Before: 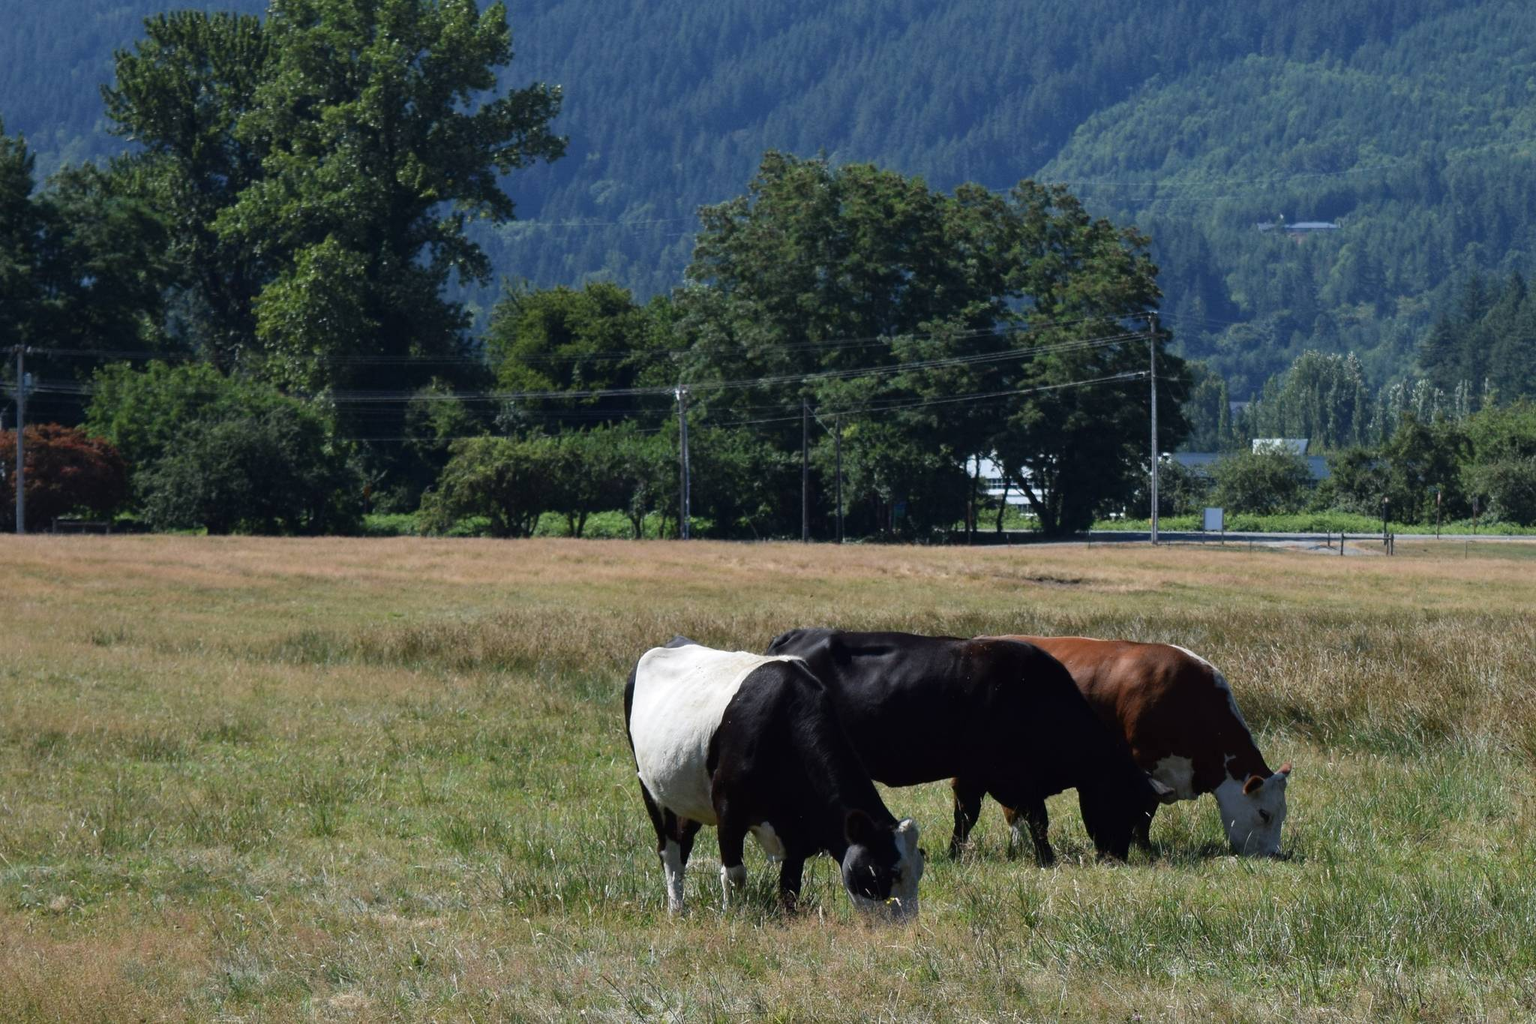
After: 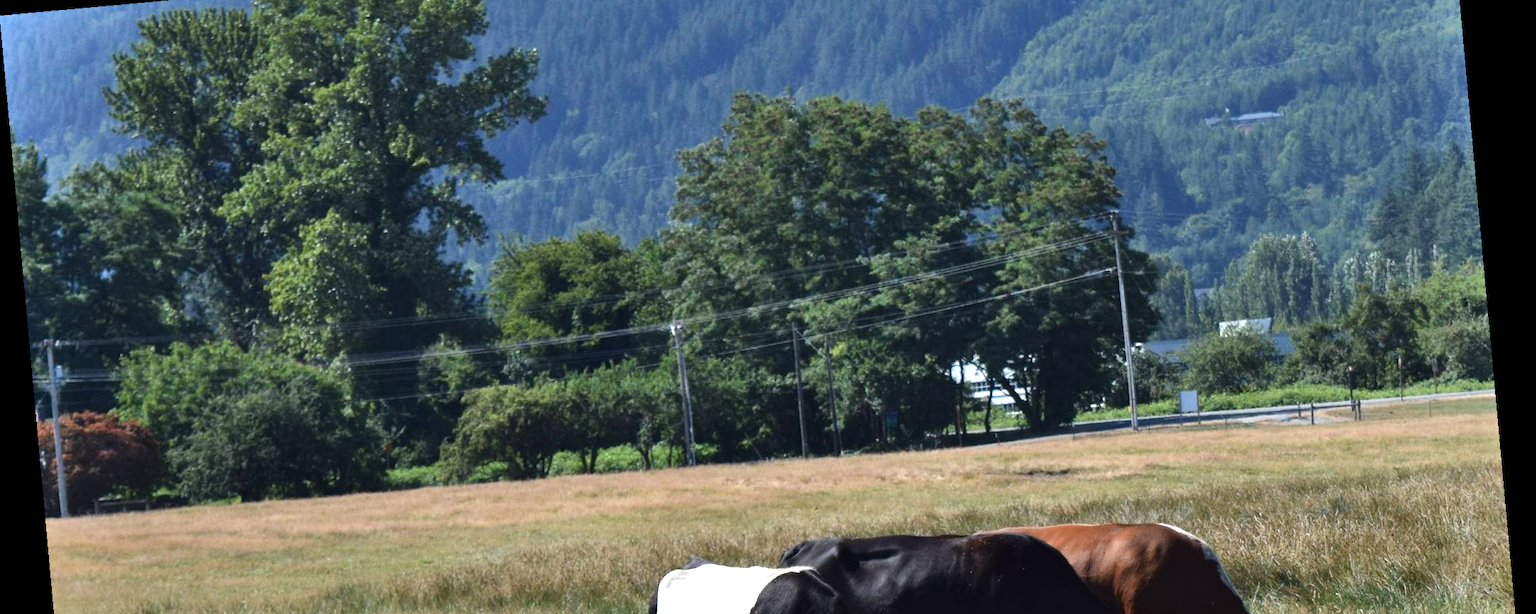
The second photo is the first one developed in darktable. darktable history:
exposure: exposure 0.6 EV, compensate highlight preservation false
crop and rotate: top 10.605%, bottom 33.274%
shadows and highlights: white point adjustment 0.05, highlights color adjustment 55.9%, soften with gaussian
rotate and perspective: rotation -5.2°, automatic cropping off
